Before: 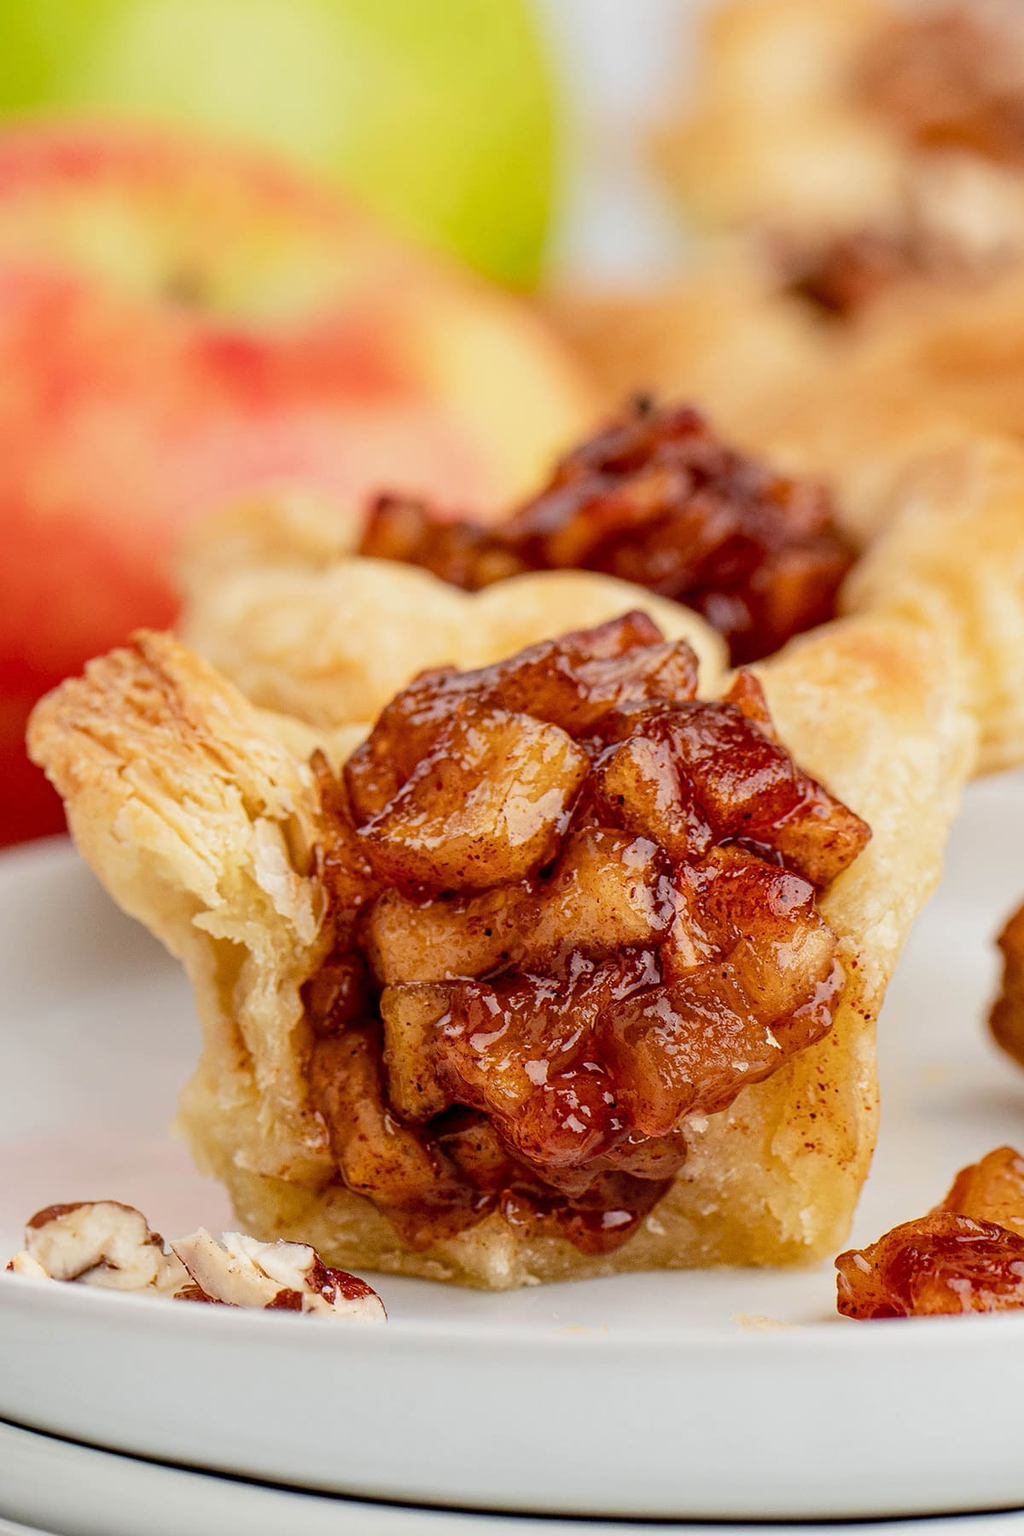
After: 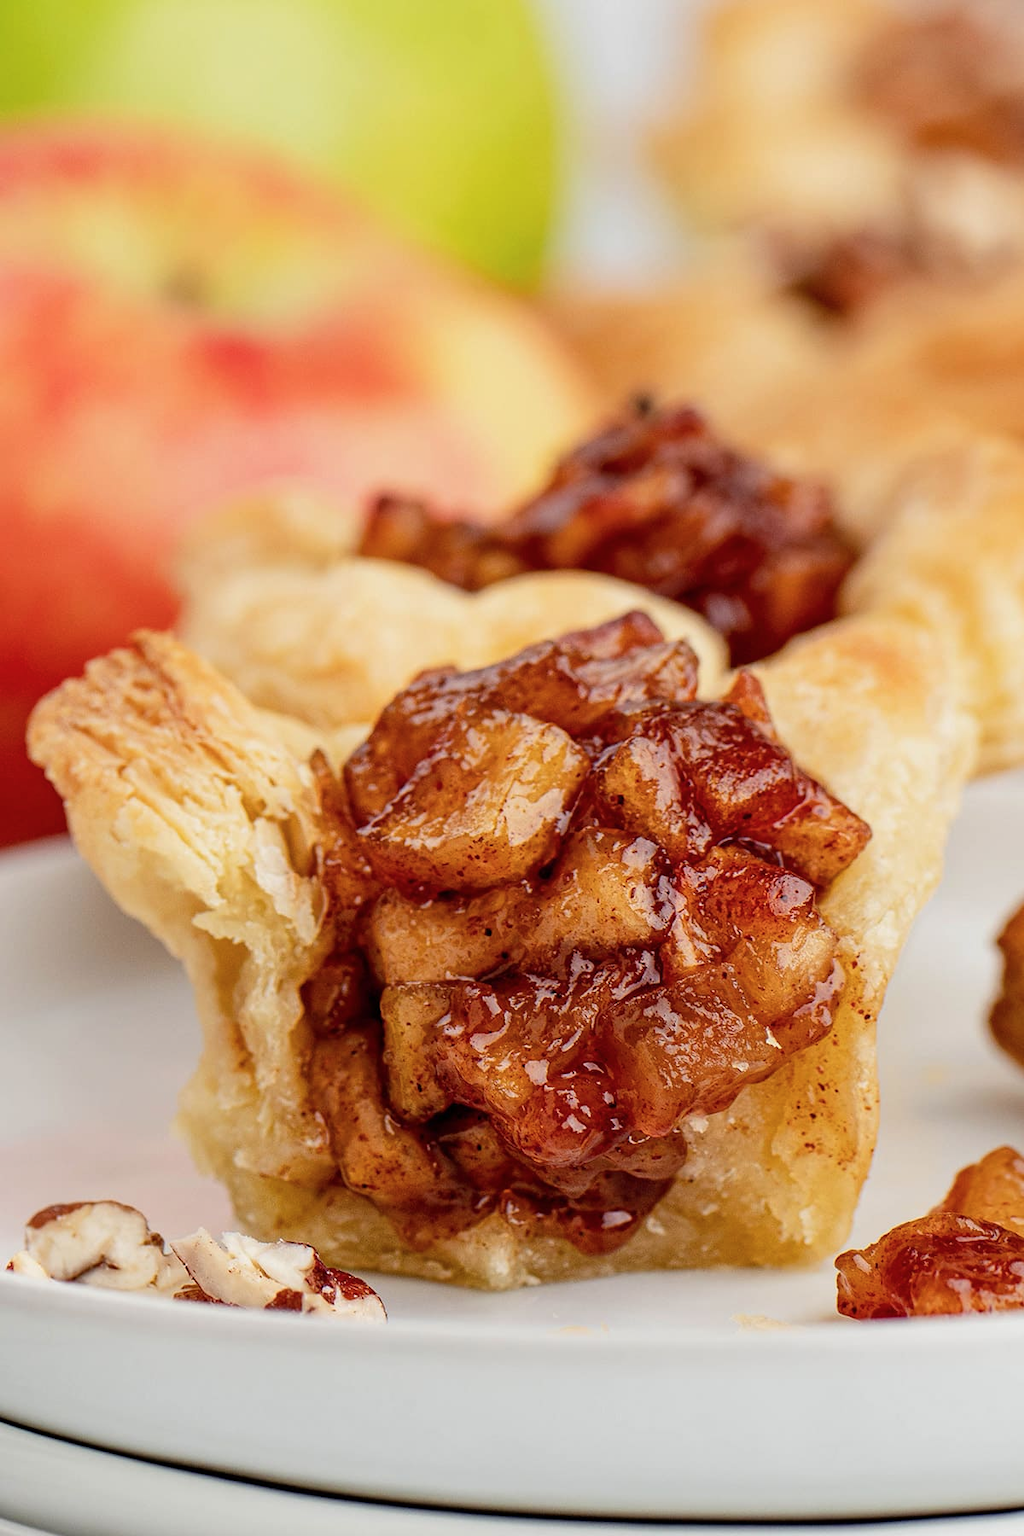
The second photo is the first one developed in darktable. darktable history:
color balance rgb: linear chroma grading › shadows -3.057%, linear chroma grading › highlights -3.108%, perceptual saturation grading › global saturation 0.179%
